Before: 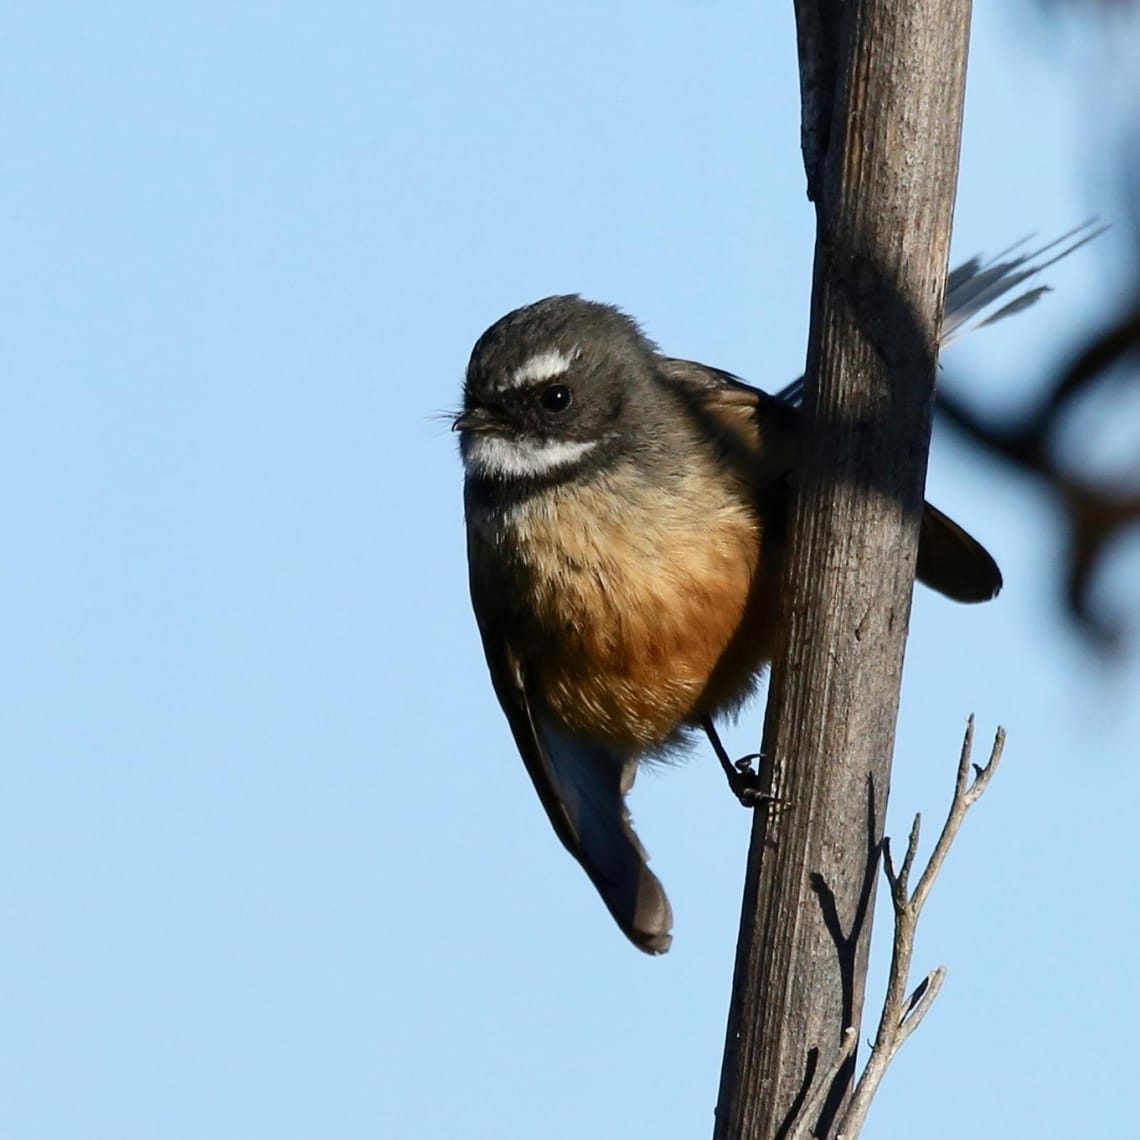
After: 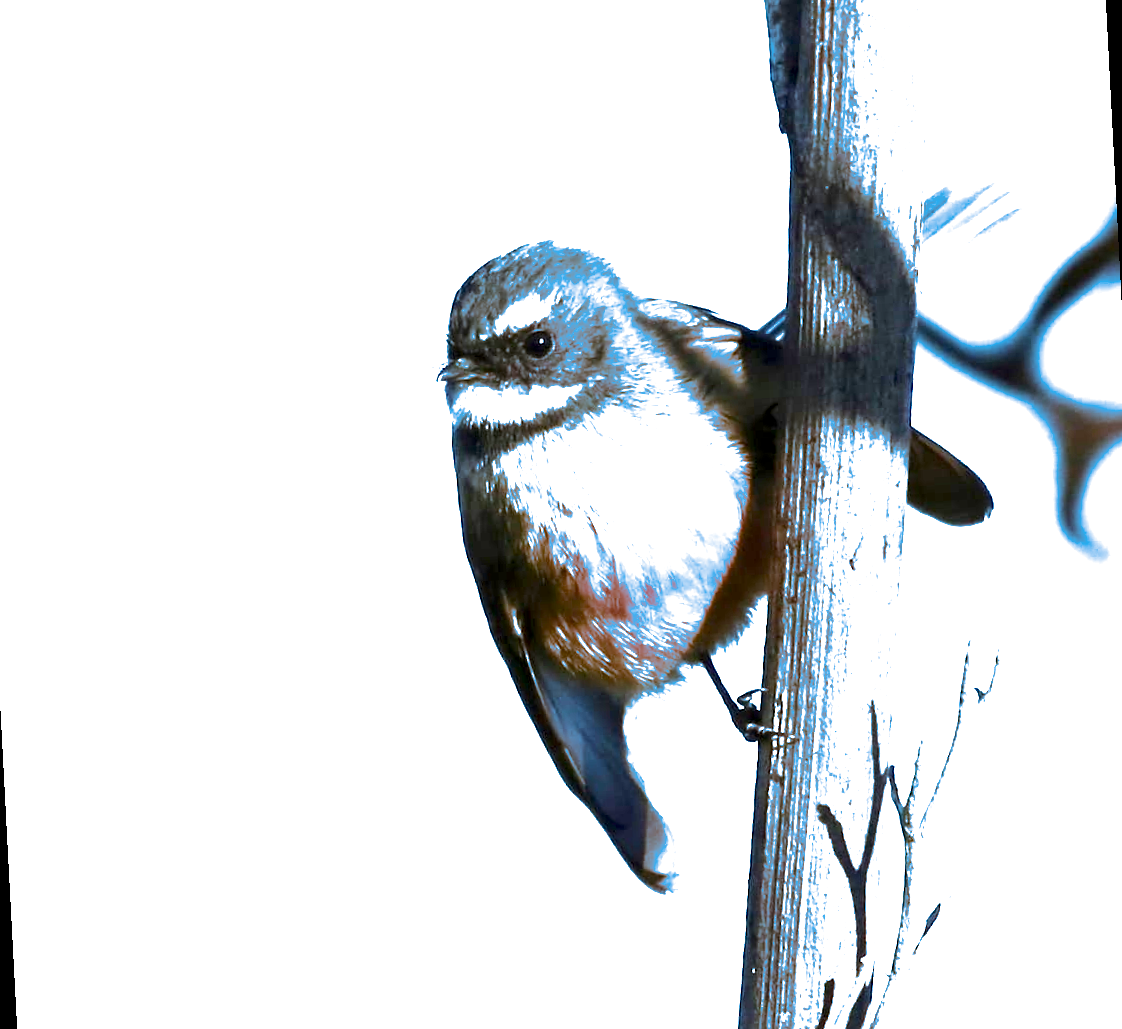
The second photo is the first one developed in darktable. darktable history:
split-toning: shadows › hue 220°, shadows › saturation 0.64, highlights › hue 220°, highlights › saturation 0.64, balance 0, compress 5.22%
tone equalizer: -8 EV -0.417 EV, -7 EV -0.389 EV, -6 EV -0.333 EV, -5 EV -0.222 EV, -3 EV 0.222 EV, -2 EV 0.333 EV, -1 EV 0.389 EV, +0 EV 0.417 EV, edges refinement/feathering 500, mask exposure compensation -1.25 EV, preserve details no
rotate and perspective: rotation -3°, crop left 0.031, crop right 0.968, crop top 0.07, crop bottom 0.93
exposure: black level correction 0.001, exposure 2.607 EV, compensate exposure bias true, compensate highlight preservation false
